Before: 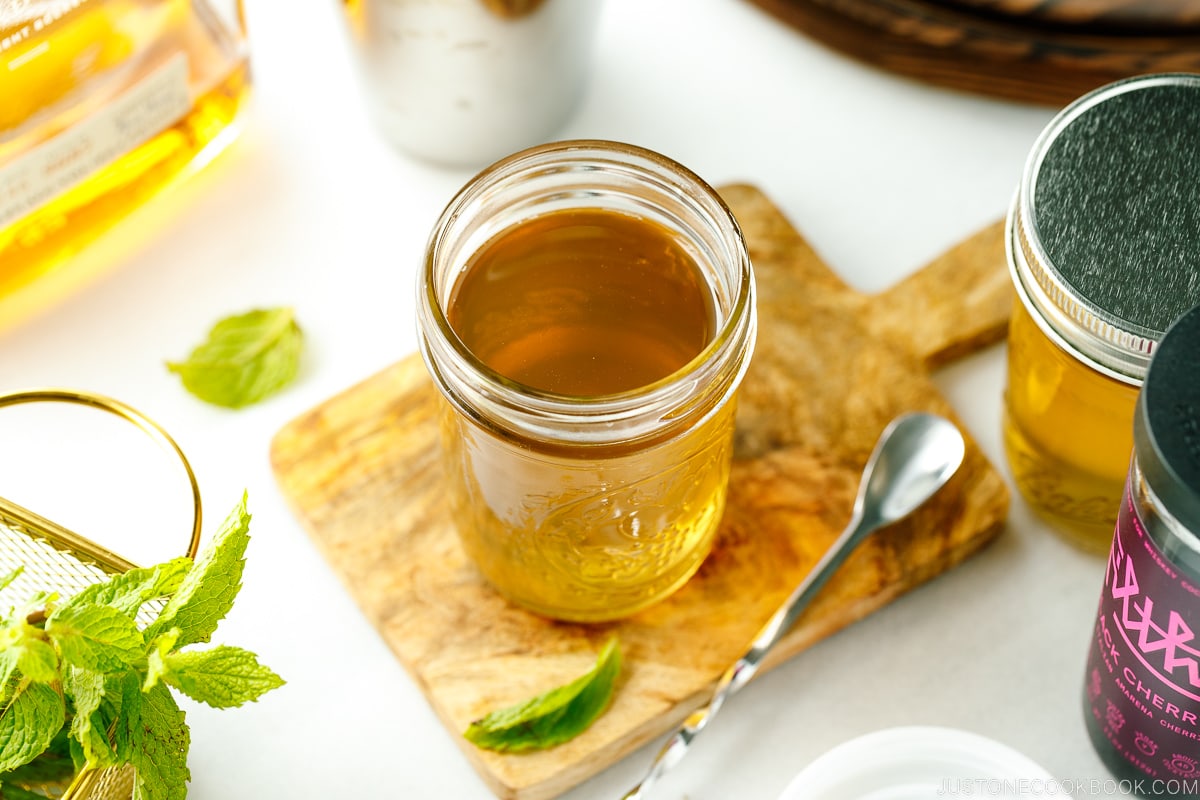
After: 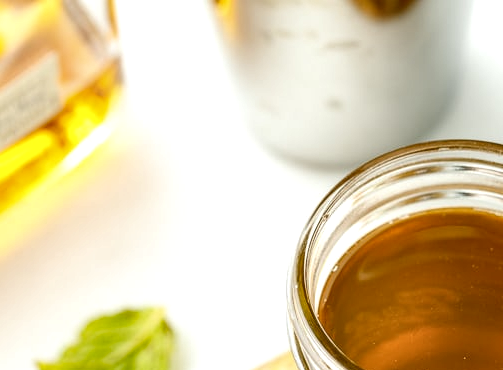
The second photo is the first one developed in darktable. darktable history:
exposure: compensate highlight preservation false
local contrast: detail 150%
crop and rotate: left 10.817%, top 0.062%, right 47.194%, bottom 53.626%
